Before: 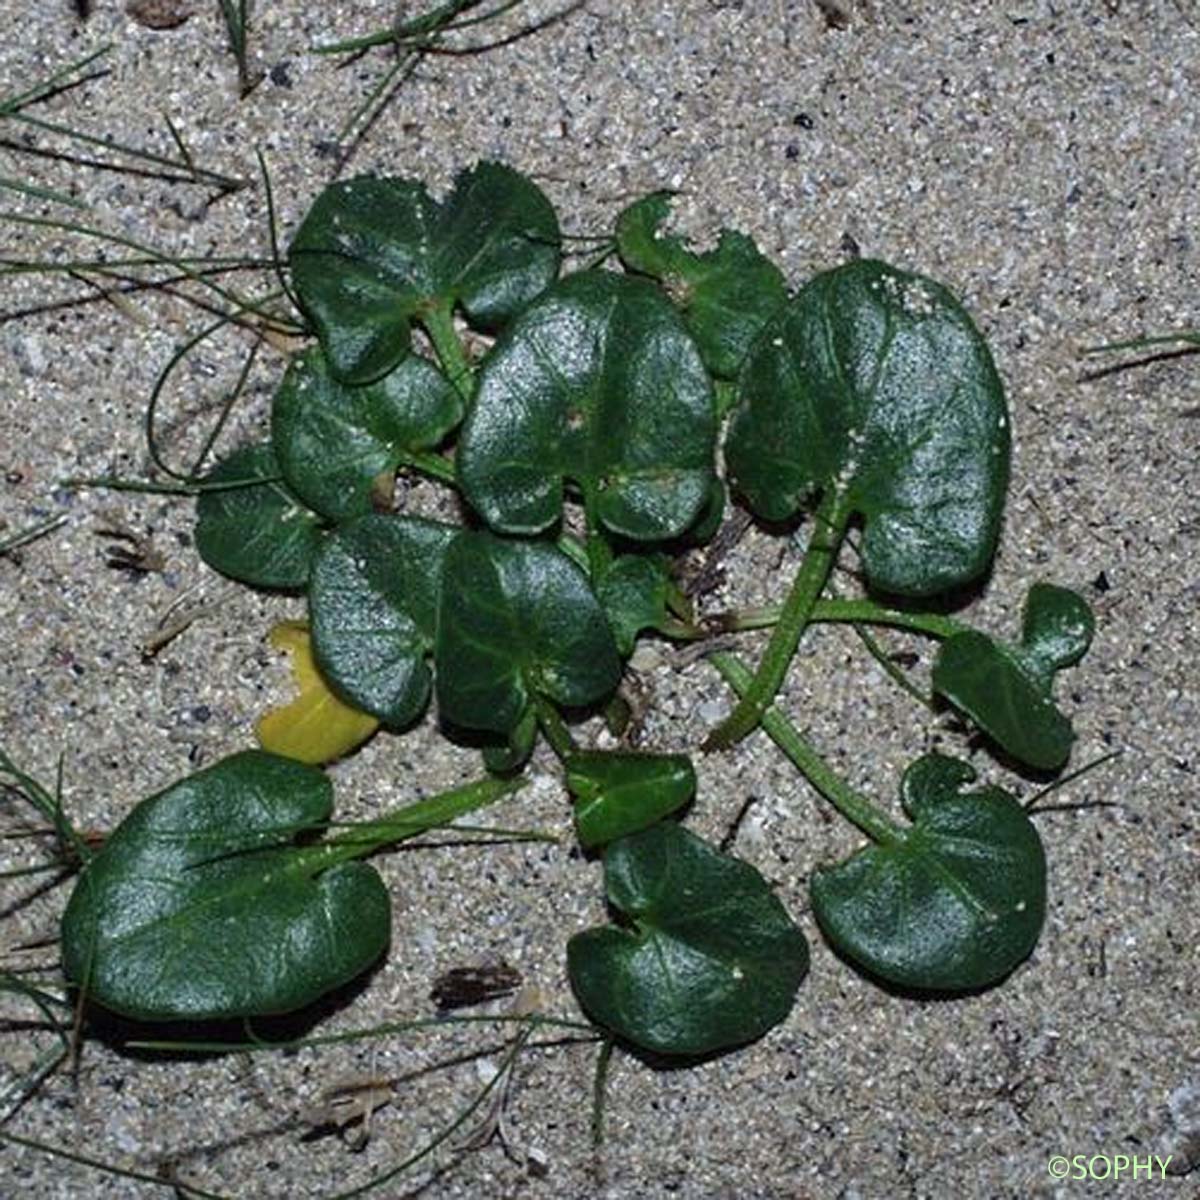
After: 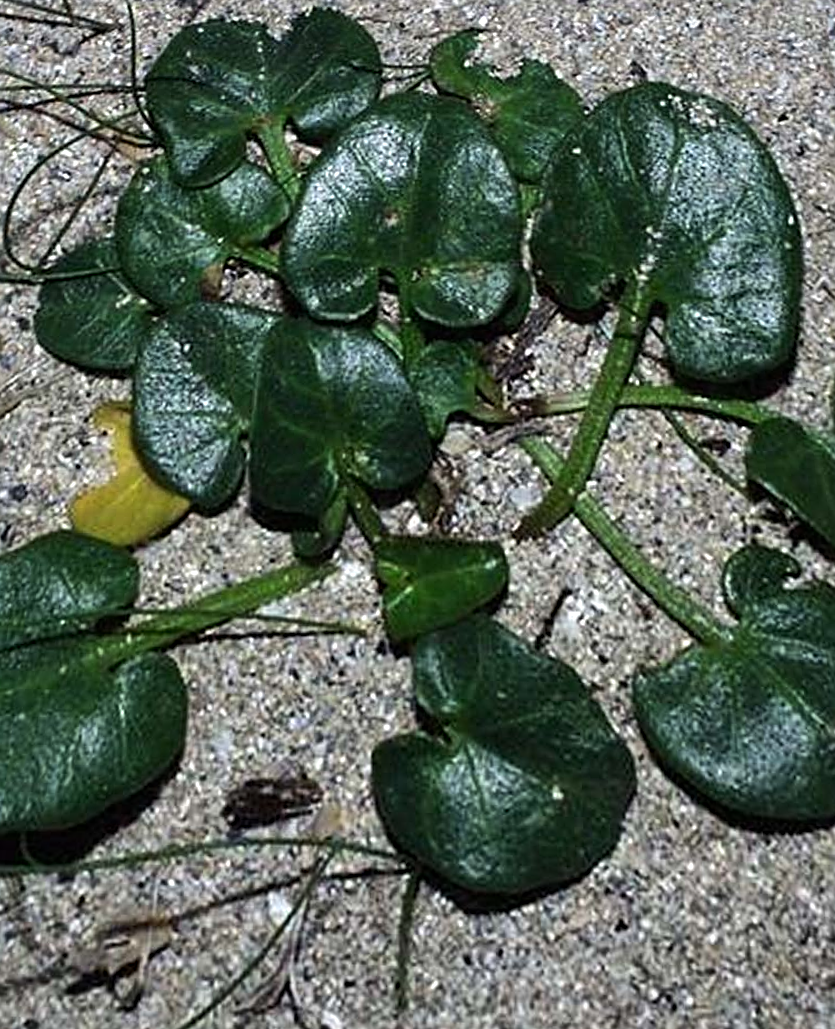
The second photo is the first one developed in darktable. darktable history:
crop: left 6.446%, top 8.188%, right 9.538%, bottom 3.548%
shadows and highlights: radius 337.17, shadows 29.01, soften with gaussian
sharpen: on, module defaults
tone equalizer: -8 EV -0.417 EV, -7 EV -0.389 EV, -6 EV -0.333 EV, -5 EV -0.222 EV, -3 EV 0.222 EV, -2 EV 0.333 EV, -1 EV 0.389 EV, +0 EV 0.417 EV, edges refinement/feathering 500, mask exposure compensation -1.57 EV, preserve details no
rotate and perspective: rotation 0.72°, lens shift (vertical) -0.352, lens shift (horizontal) -0.051, crop left 0.152, crop right 0.859, crop top 0.019, crop bottom 0.964
